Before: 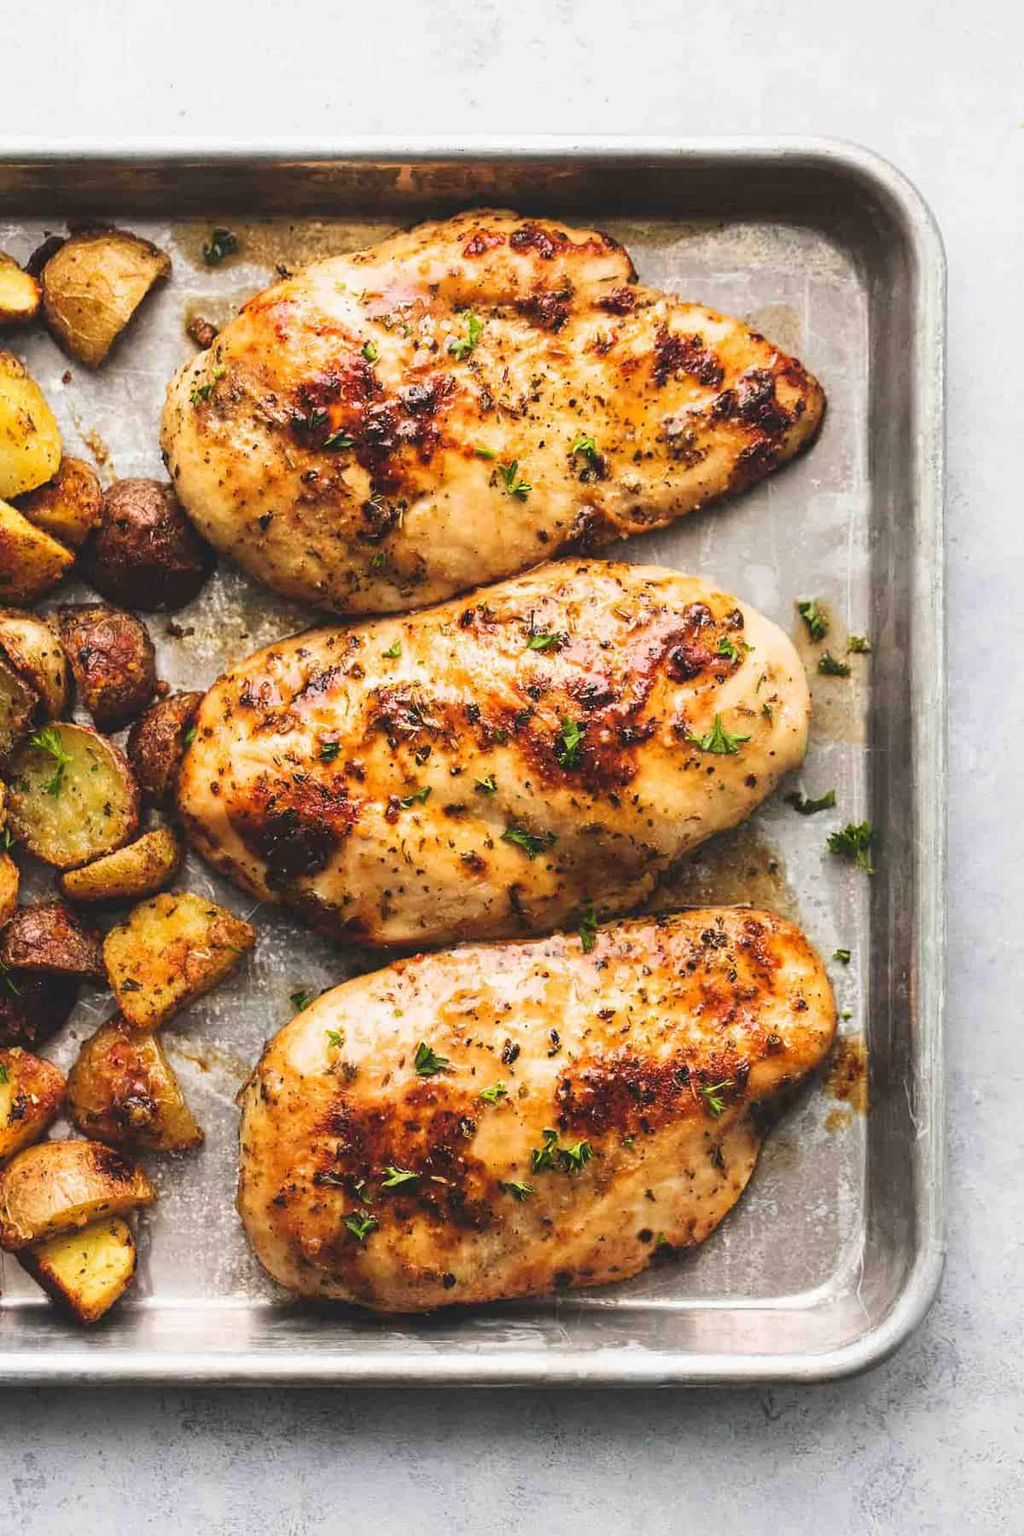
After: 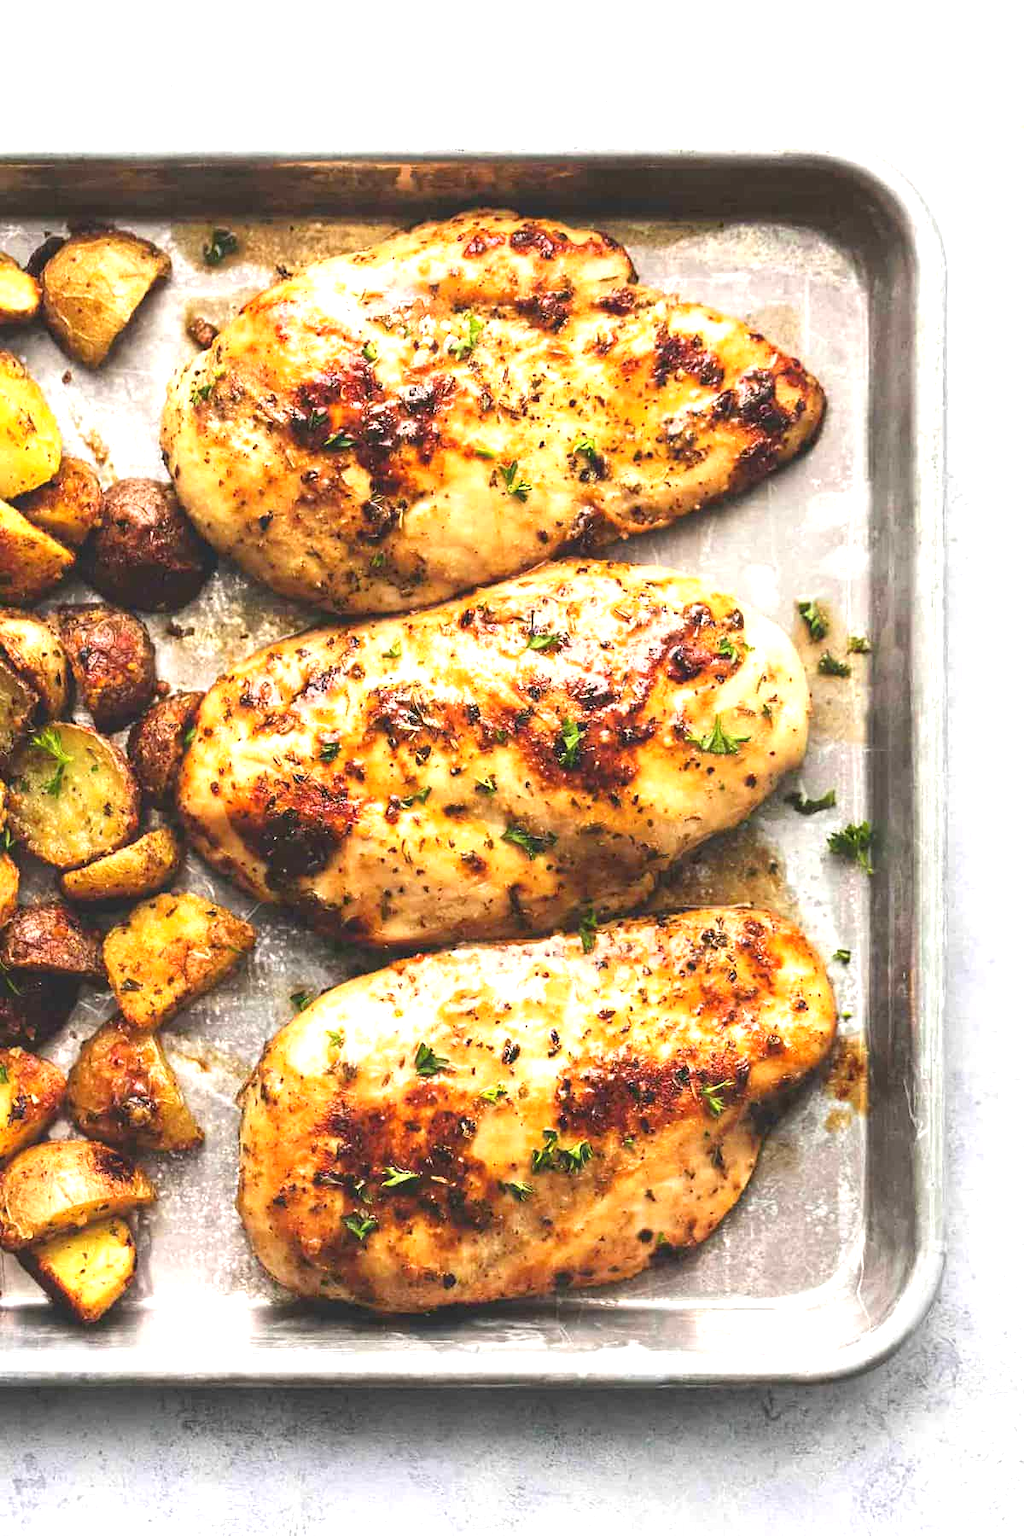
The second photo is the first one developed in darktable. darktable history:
exposure: exposure 0.747 EV, compensate exposure bias true, compensate highlight preservation false
